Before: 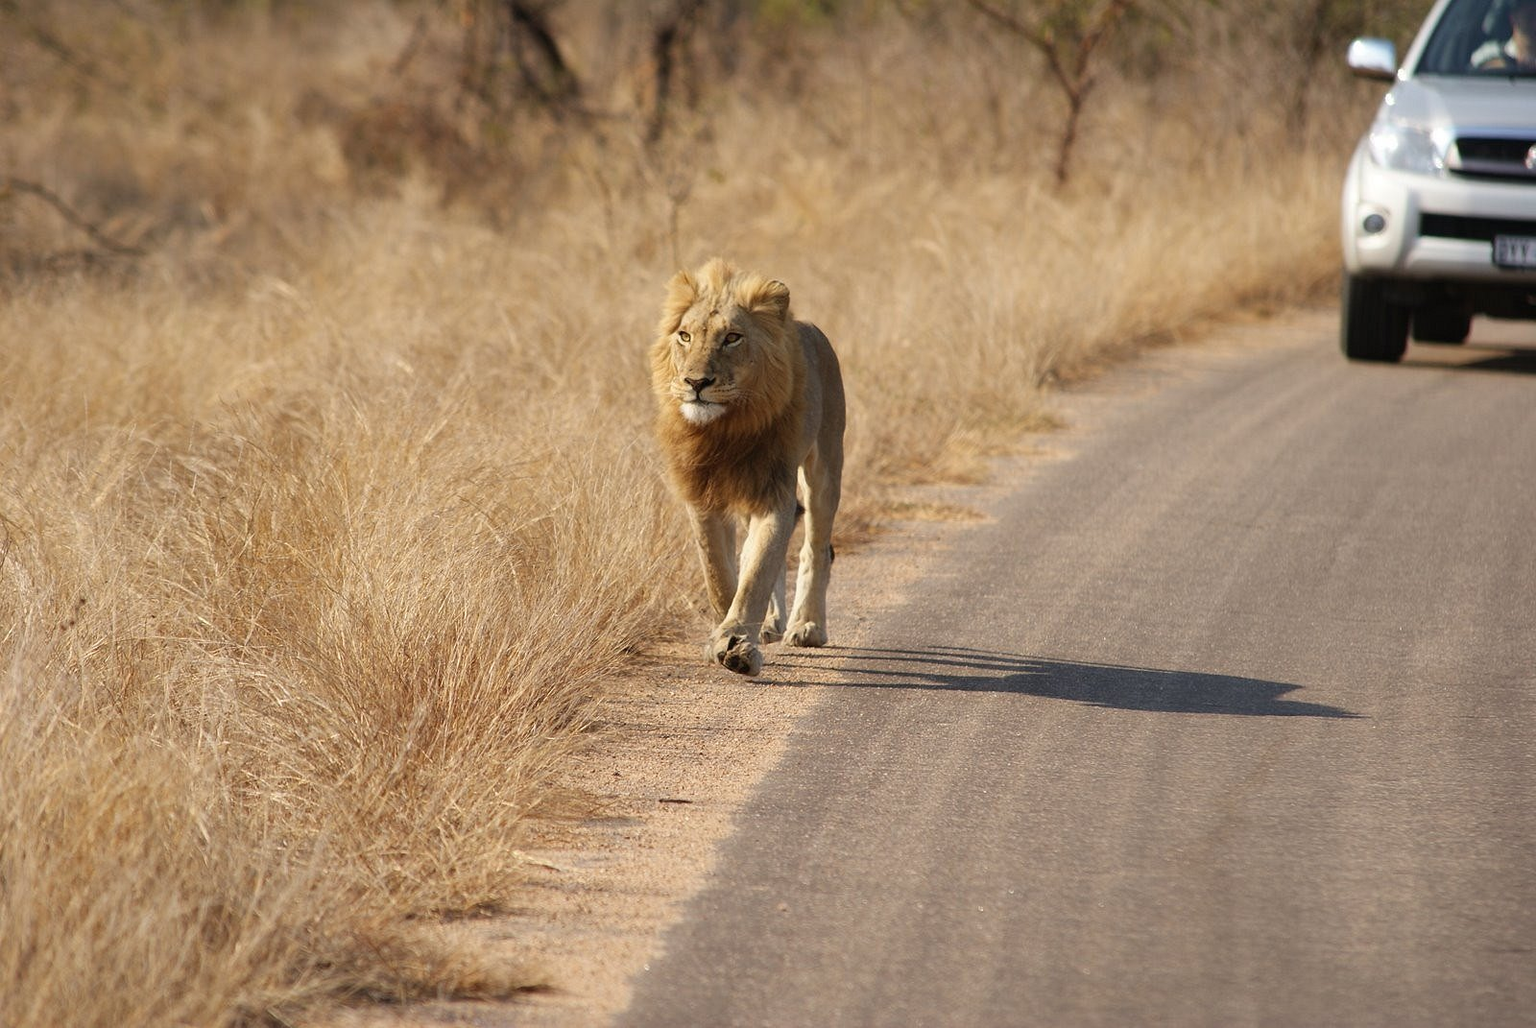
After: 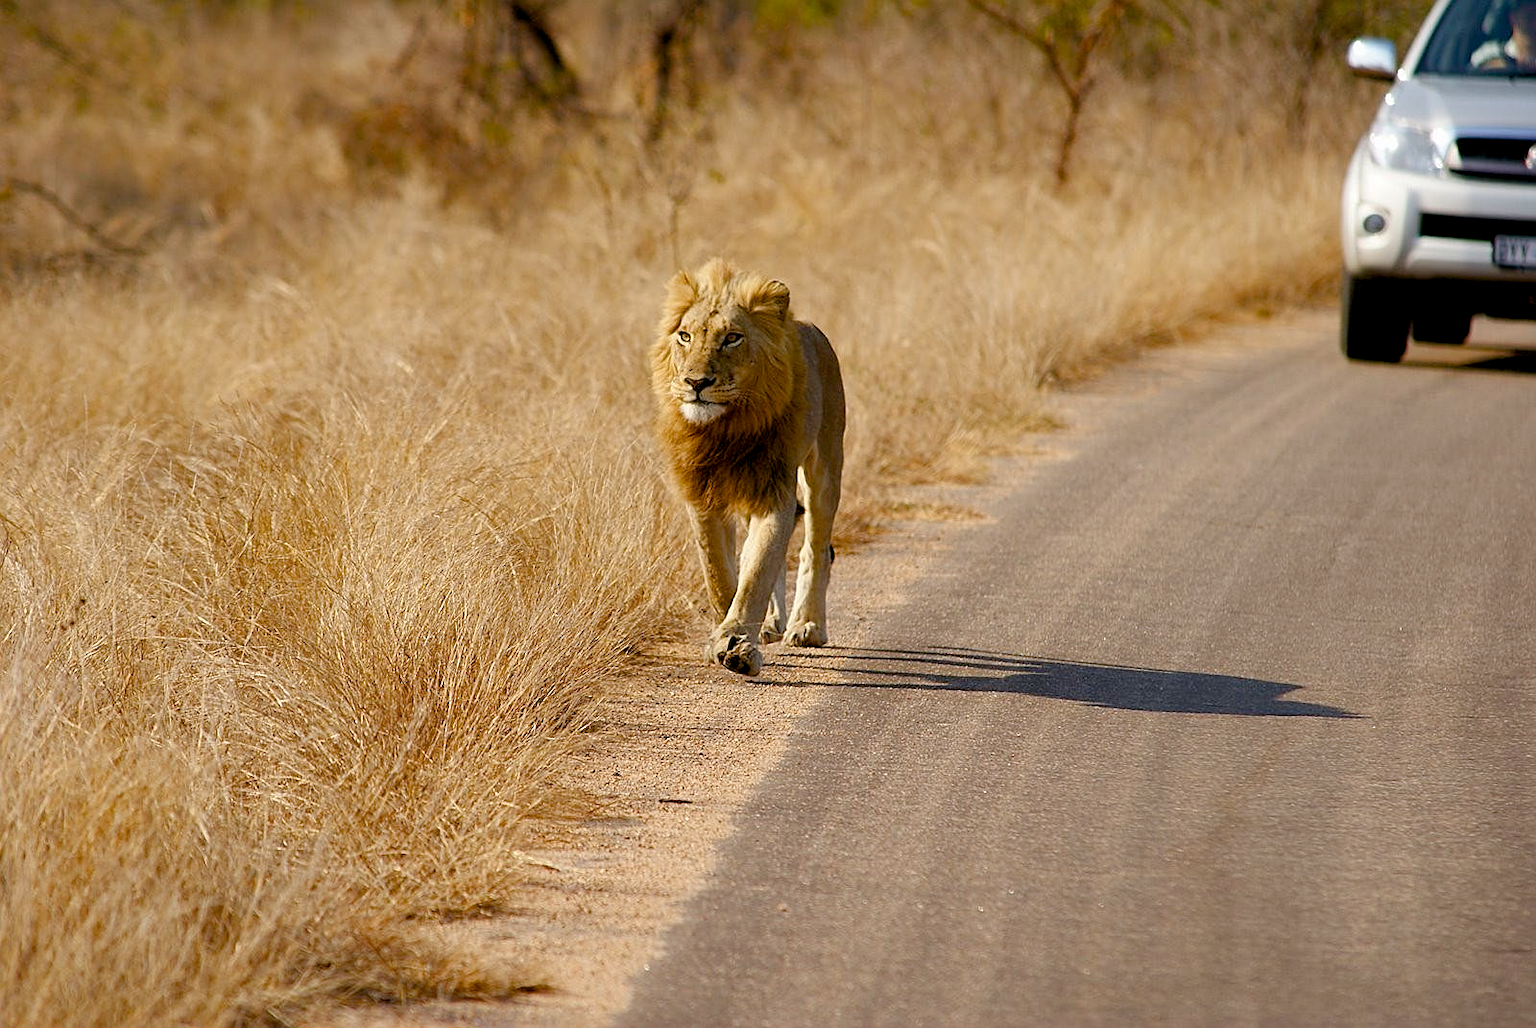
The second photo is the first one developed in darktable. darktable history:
color balance rgb: global offset › luminance -1.025%, perceptual saturation grading › global saturation 0.177%, perceptual saturation grading › mid-tones 6.11%, perceptual saturation grading › shadows 71.301%
sharpen: on, module defaults
